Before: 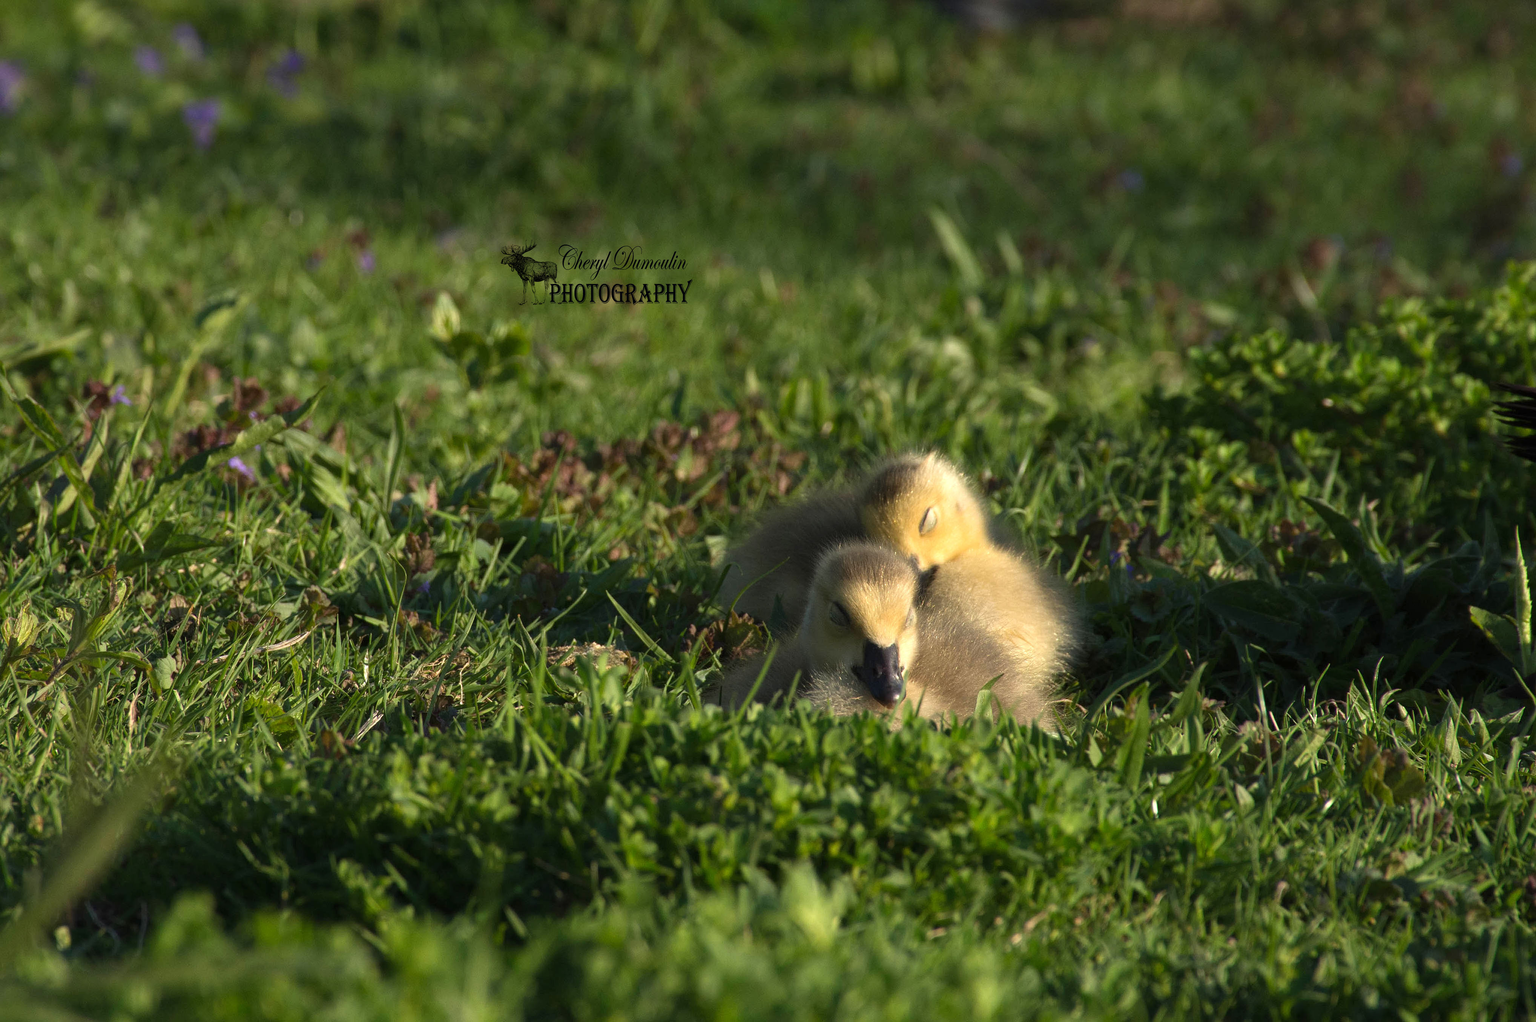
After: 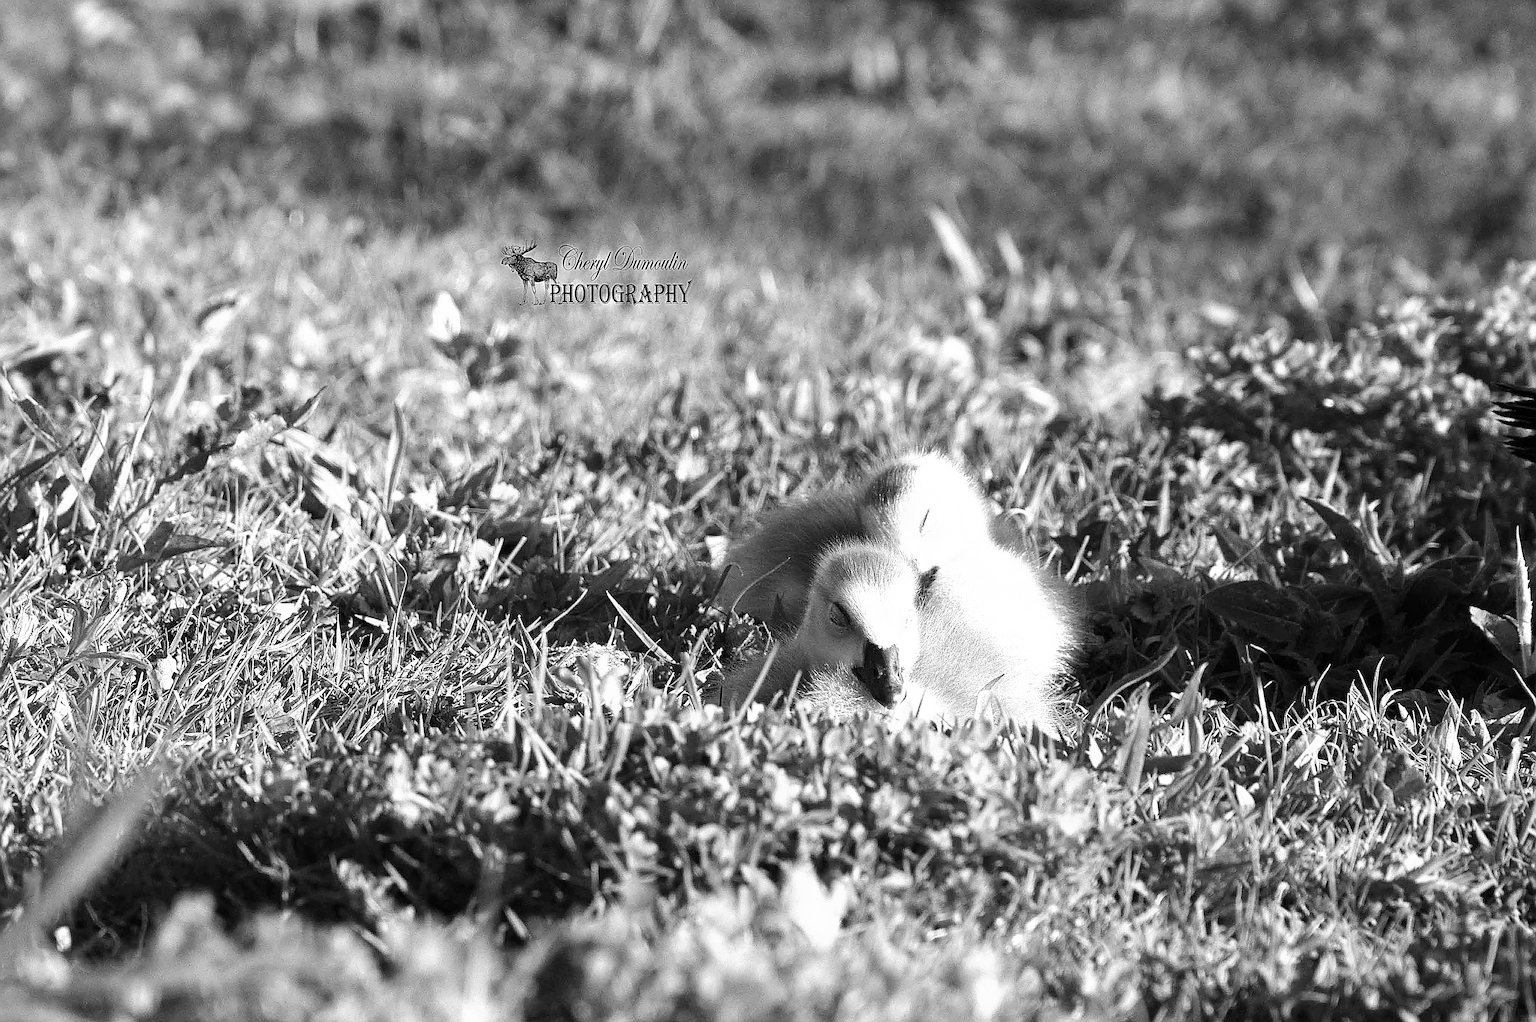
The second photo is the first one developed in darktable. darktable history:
filmic rgb: black relative exposure -6.43 EV, white relative exposure 2.43 EV, threshold 3 EV, hardness 5.27, latitude 0.1%, contrast 1.425, highlights saturation mix 2%, preserve chrominance no, color science v5 (2021), contrast in shadows safe, contrast in highlights safe, enable highlight reconstruction true
sharpen: amount 1.861
exposure: black level correction 0, exposure 0.7 EV, compensate exposure bias true, compensate highlight preservation false
color zones: curves: ch1 [(0, -0.394) (0.143, -0.394) (0.286, -0.394) (0.429, -0.392) (0.571, -0.391) (0.714, -0.391) (0.857, -0.391) (1, -0.394)]
